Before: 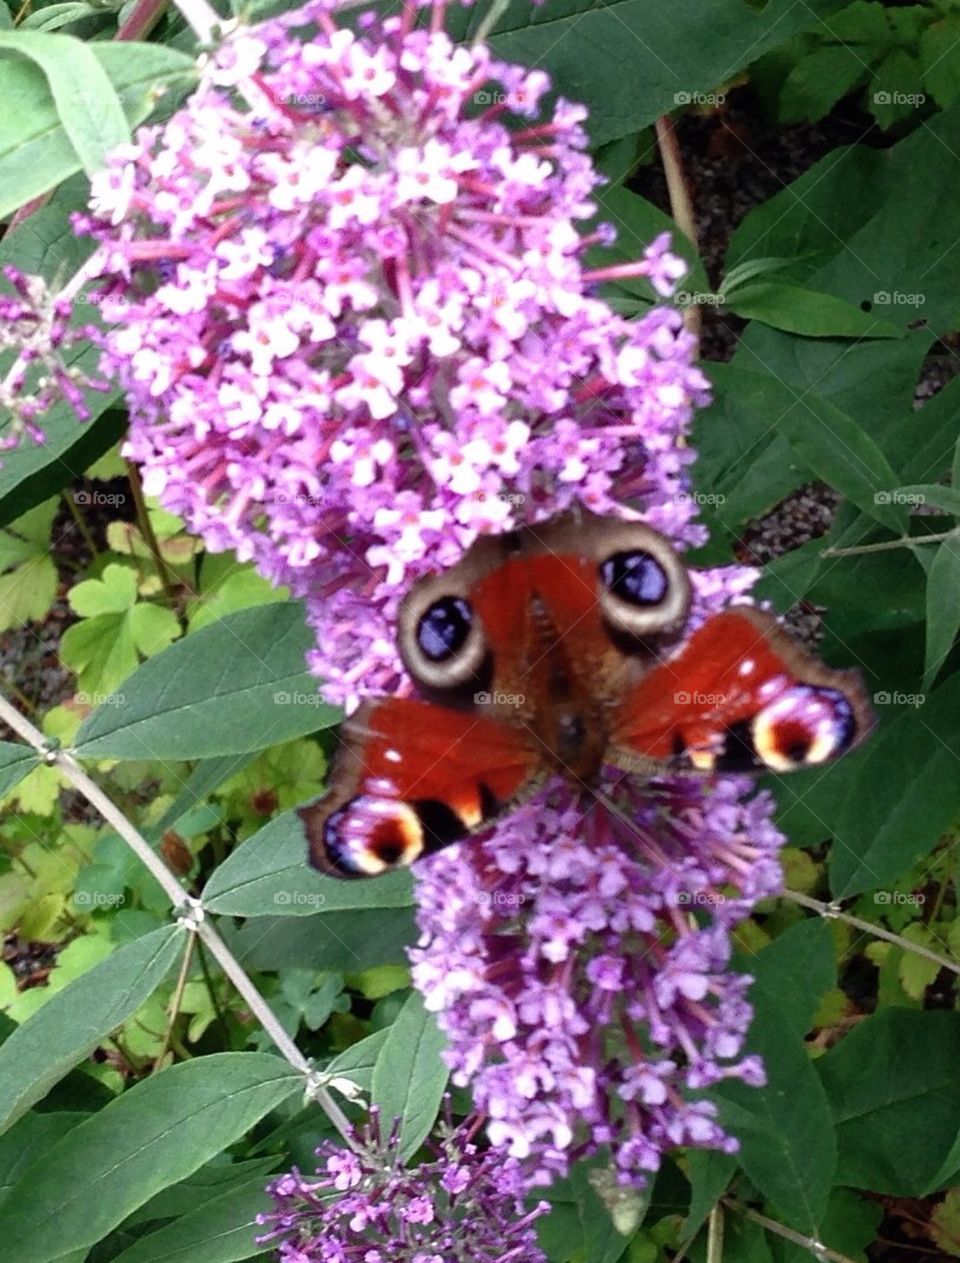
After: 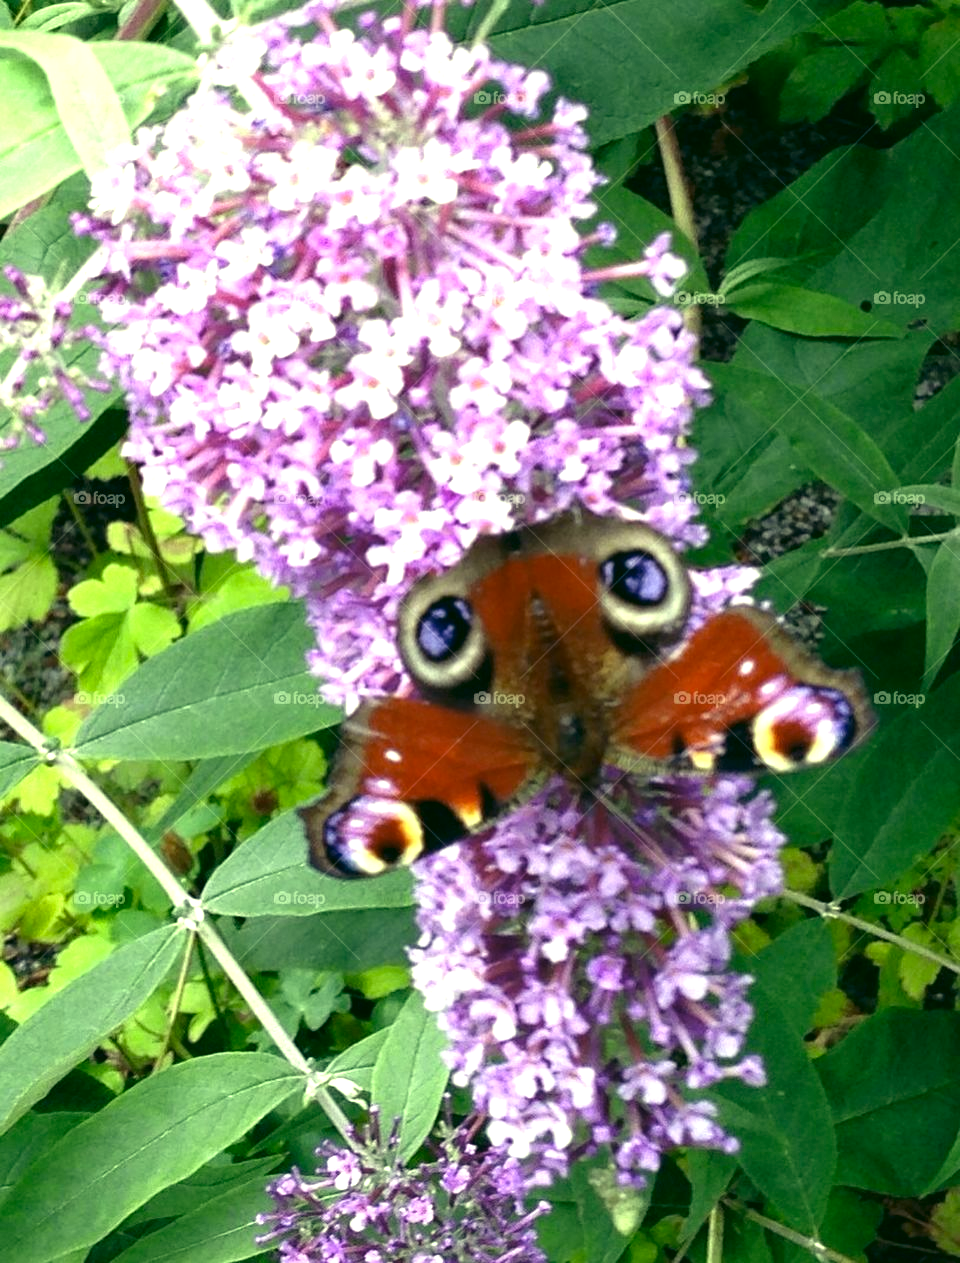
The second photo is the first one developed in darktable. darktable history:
exposure: black level correction 0, exposure 0.5 EV, compensate exposure bias true, compensate highlight preservation false
color balance: mode lift, gamma, gain (sRGB), lift [0.997, 0.979, 1.021, 1.011], gamma [1, 1.084, 0.916, 0.998], gain [1, 0.87, 1.13, 1.101], contrast 4.55%, contrast fulcrum 38.24%, output saturation 104.09%
color correction: highlights a* 5.3, highlights b* 24.26, shadows a* -15.58, shadows b* 4.02
